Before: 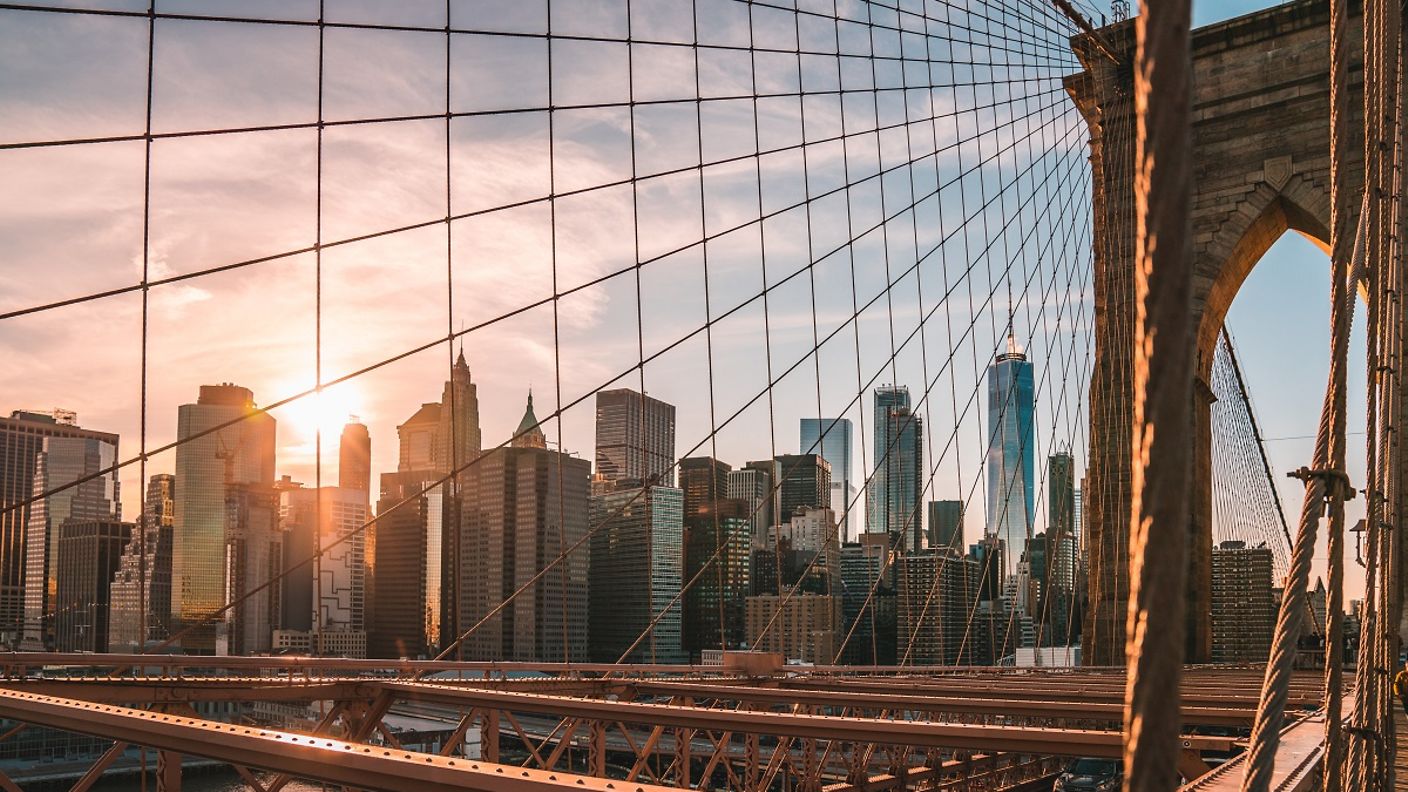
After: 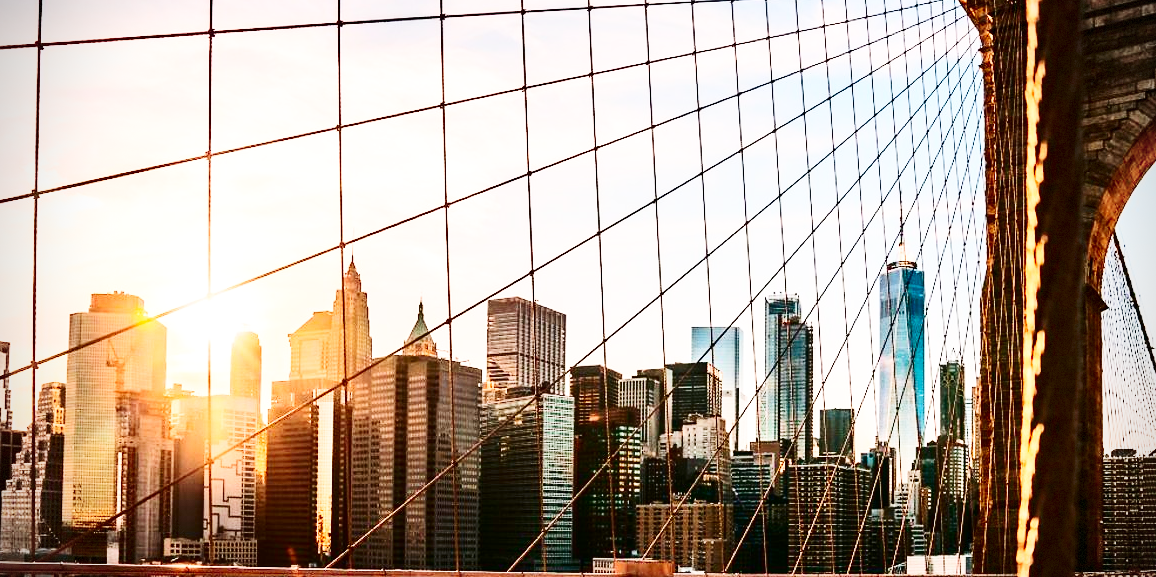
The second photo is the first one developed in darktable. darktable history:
vignetting: fall-off radius 45.83%, dithering 8-bit output, unbound false
crop: left 7.809%, top 11.637%, right 10.036%, bottom 15.406%
contrast brightness saturation: contrast 0.335, brightness -0.074, saturation 0.167
base curve: curves: ch0 [(0, 0.003) (0.001, 0.002) (0.006, 0.004) (0.02, 0.022) (0.048, 0.086) (0.094, 0.234) (0.162, 0.431) (0.258, 0.629) (0.385, 0.8) (0.548, 0.918) (0.751, 0.988) (1, 1)], preserve colors none
